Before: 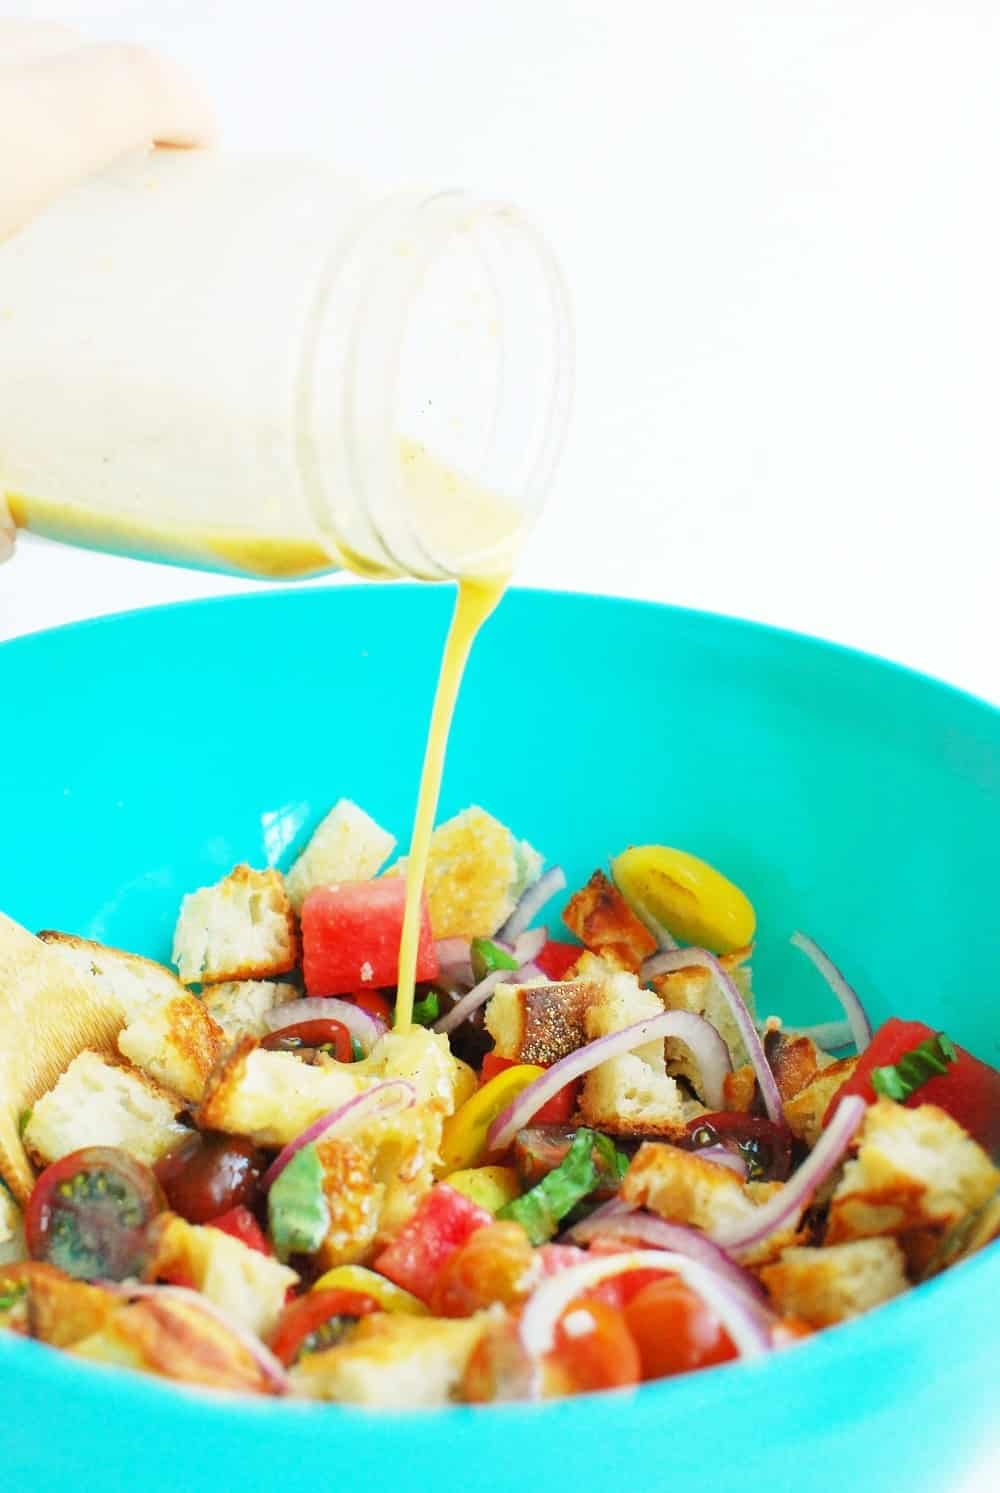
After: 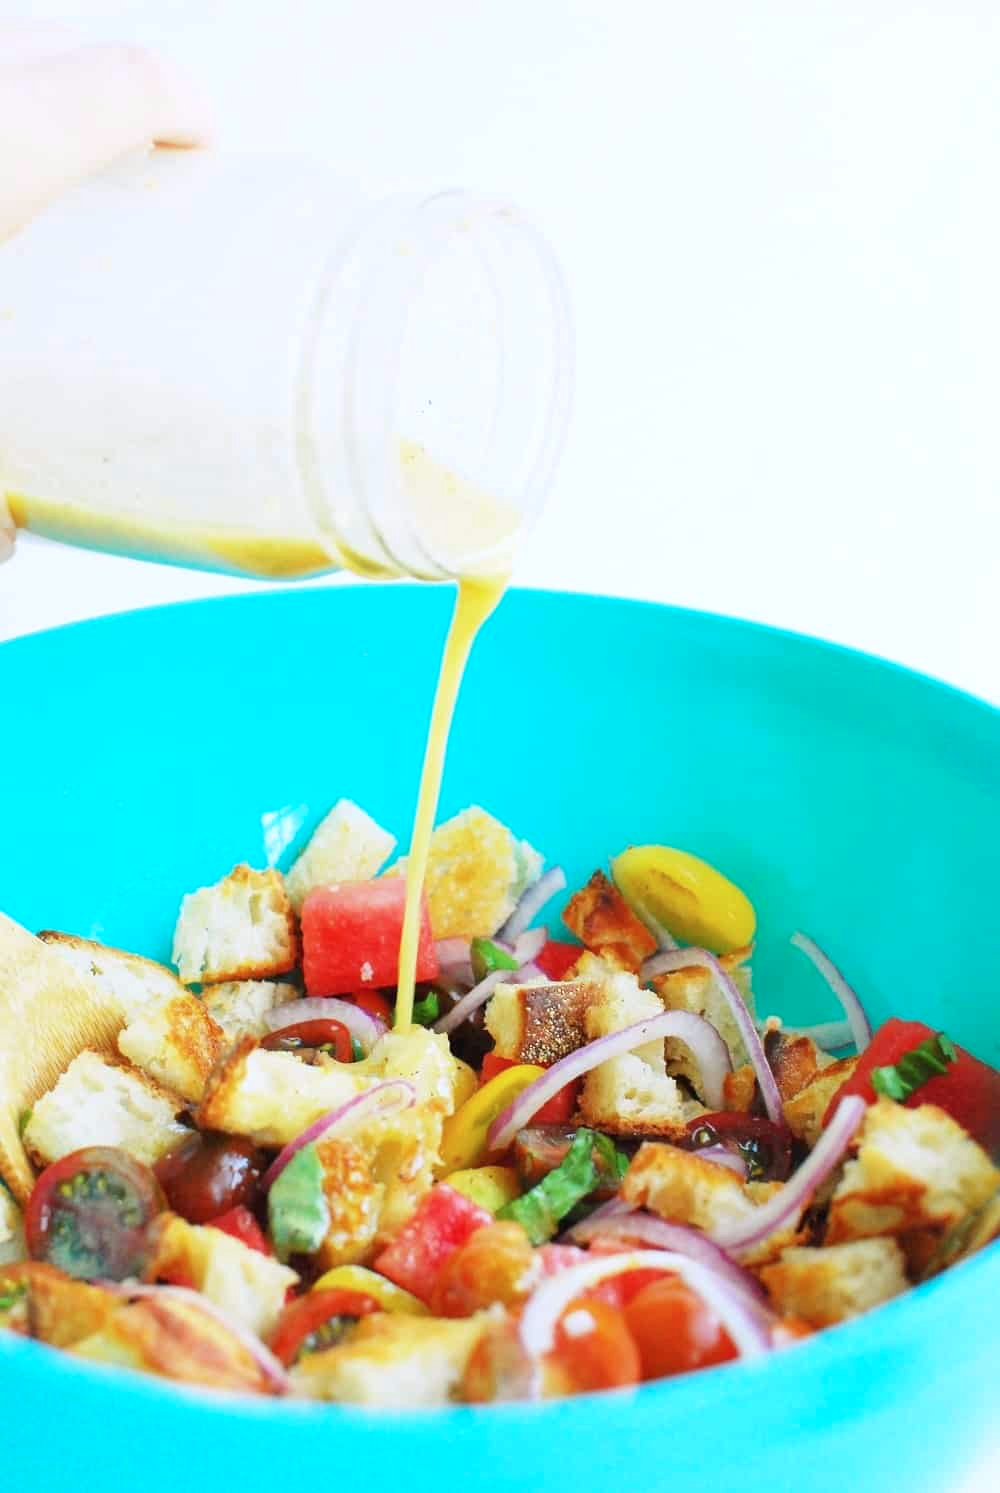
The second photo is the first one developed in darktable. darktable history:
color calibration: illuminant as shot in camera, x 0.358, y 0.373, temperature 4628.91 K
white balance: emerald 1
